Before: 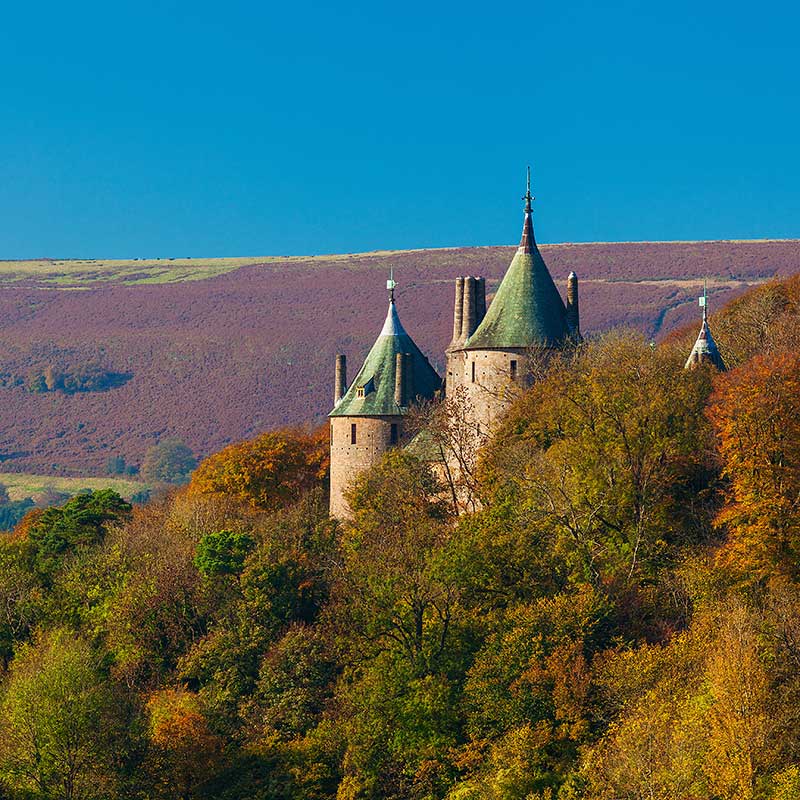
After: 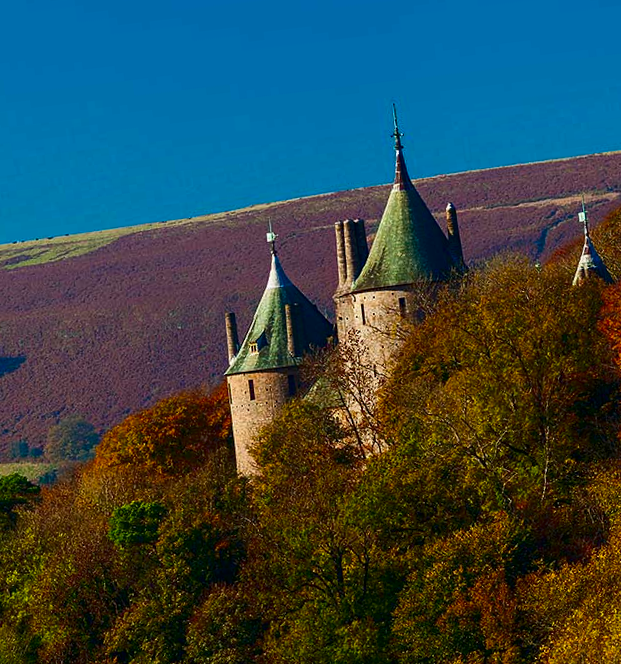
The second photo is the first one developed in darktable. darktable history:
contrast brightness saturation: contrast 0.1, brightness -0.26, saturation 0.14
rotate and perspective: rotation -6.83°, automatic cropping off
crop and rotate: left 17.046%, top 10.659%, right 12.989%, bottom 14.553%
